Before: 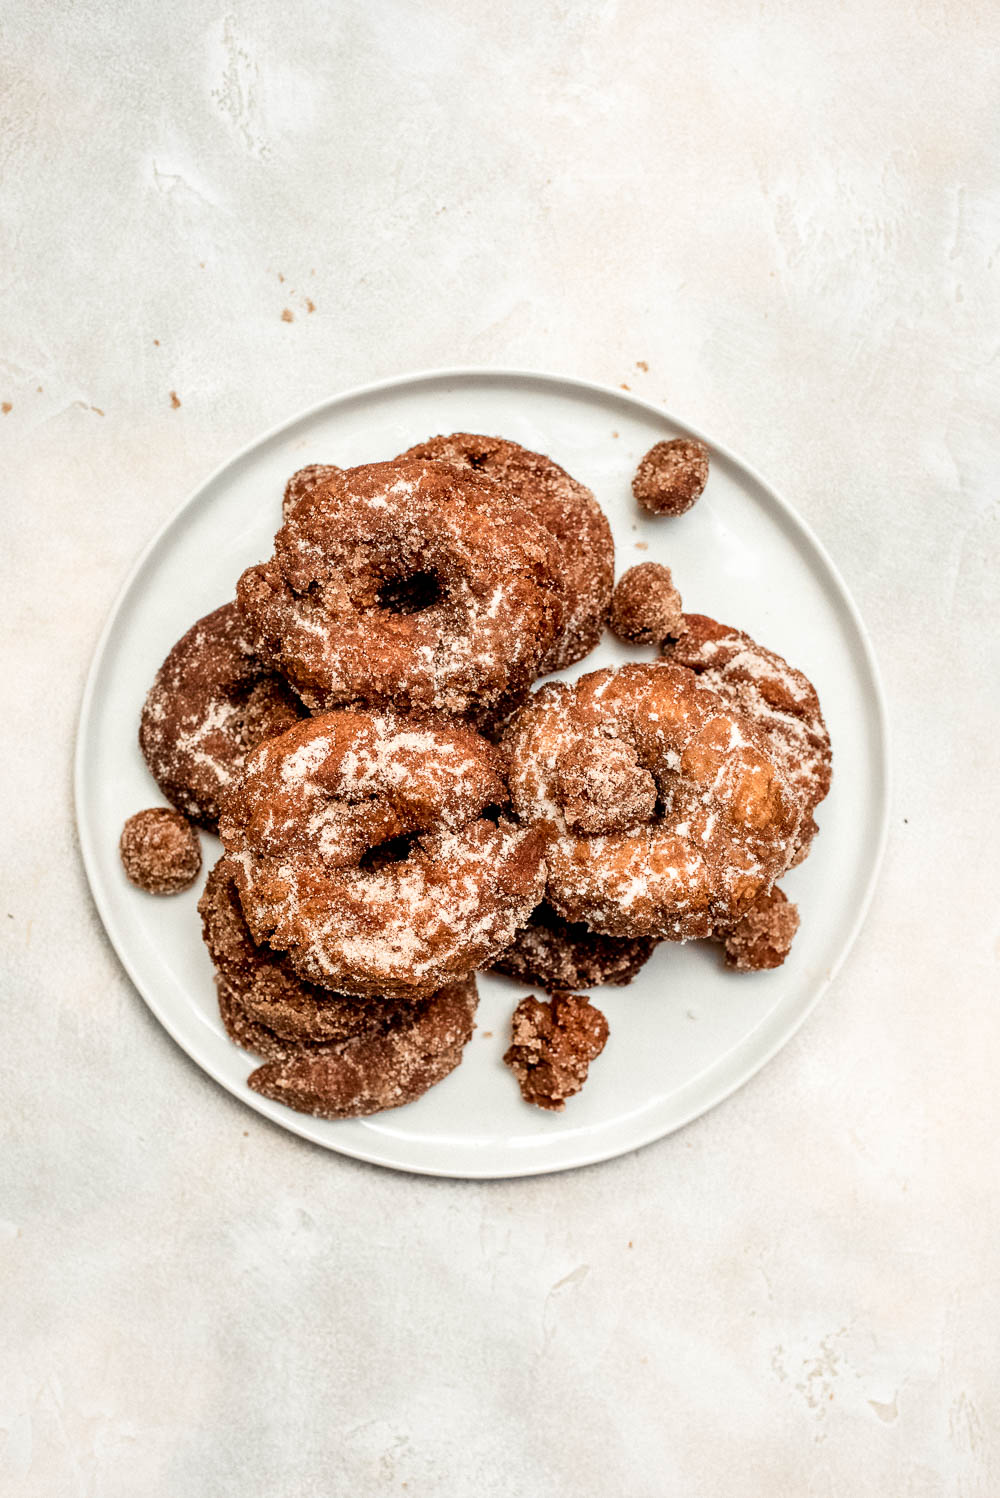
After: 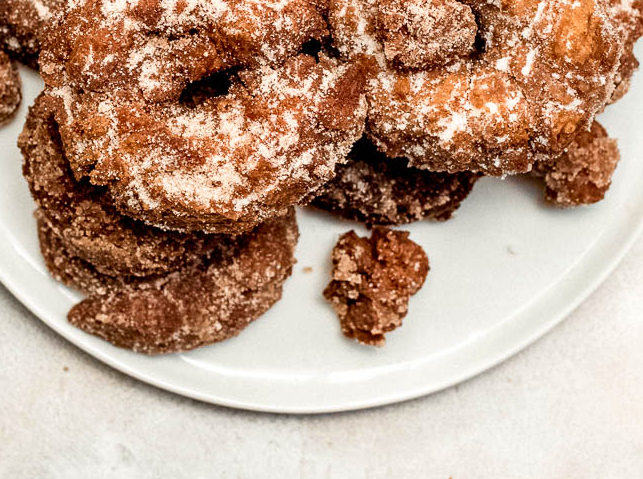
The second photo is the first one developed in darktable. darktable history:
haze removal: compatibility mode true, adaptive false
crop: left 18.091%, top 51.13%, right 17.525%, bottom 16.85%
